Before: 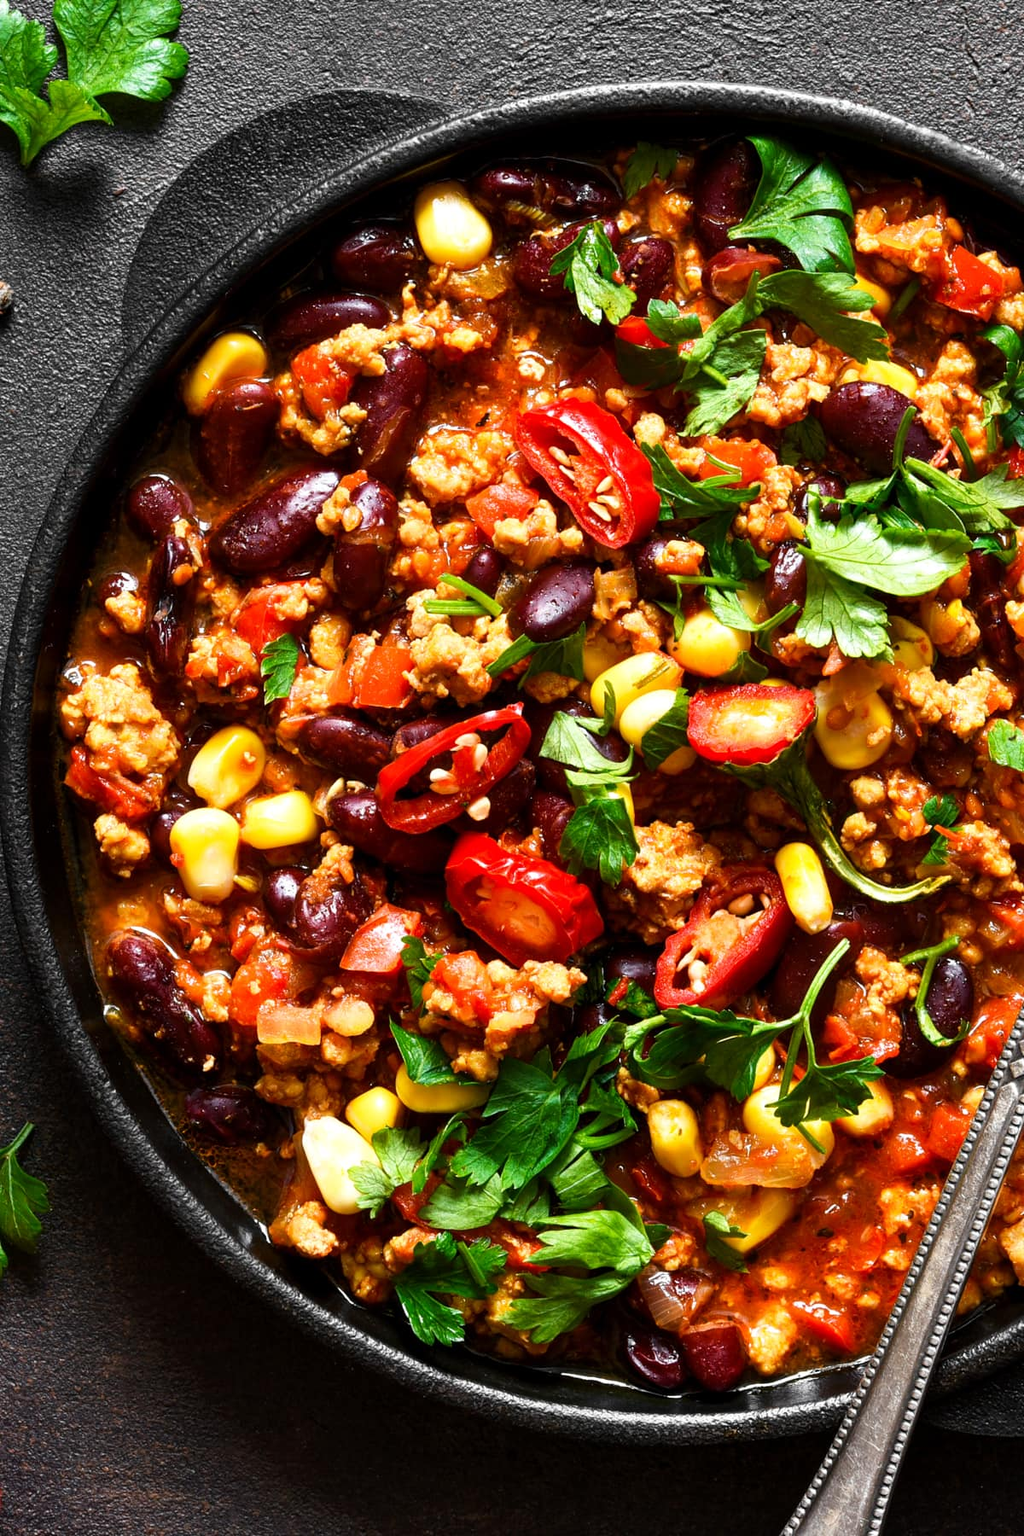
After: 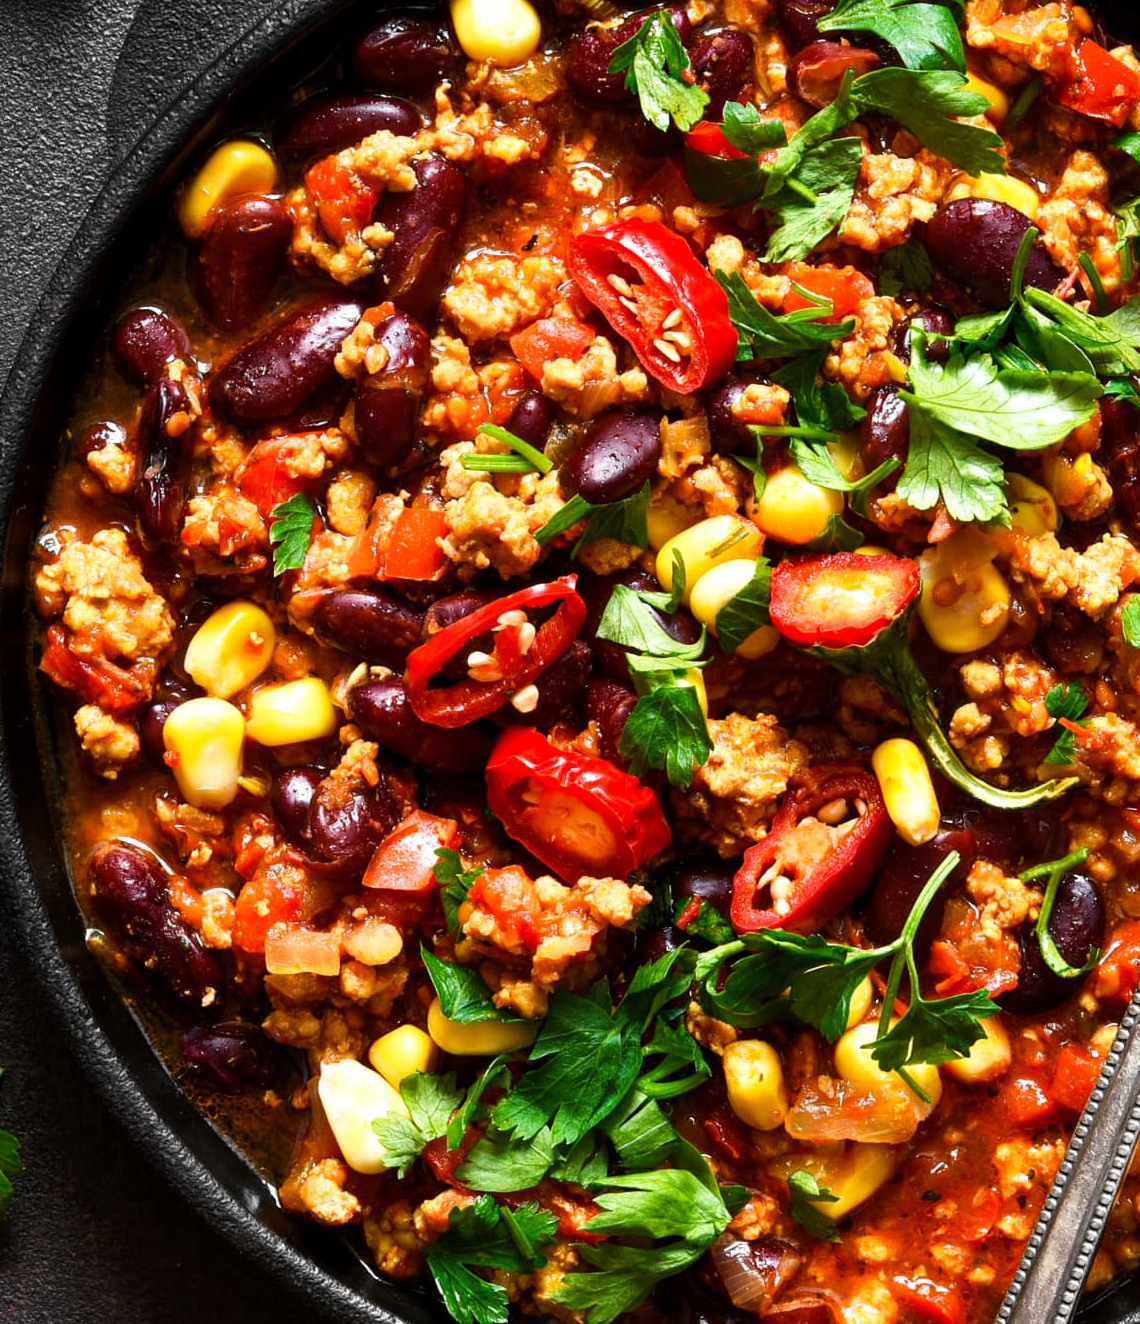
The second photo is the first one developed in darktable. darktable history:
crop and rotate: left 3.002%, top 13.835%, right 1.996%, bottom 12.599%
